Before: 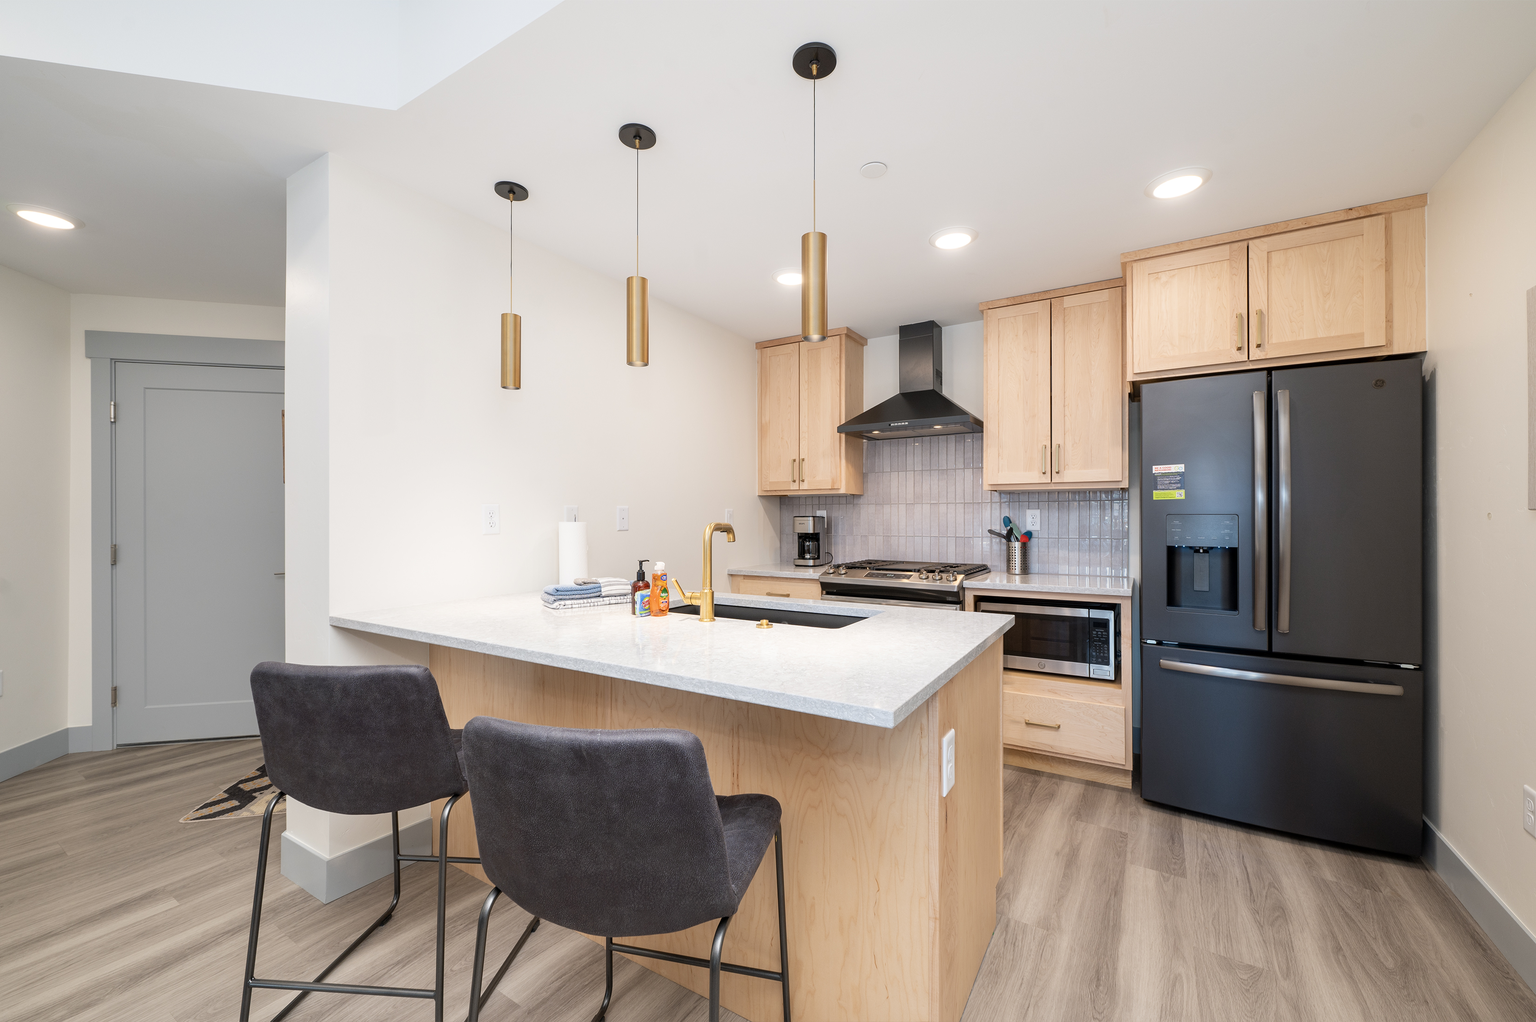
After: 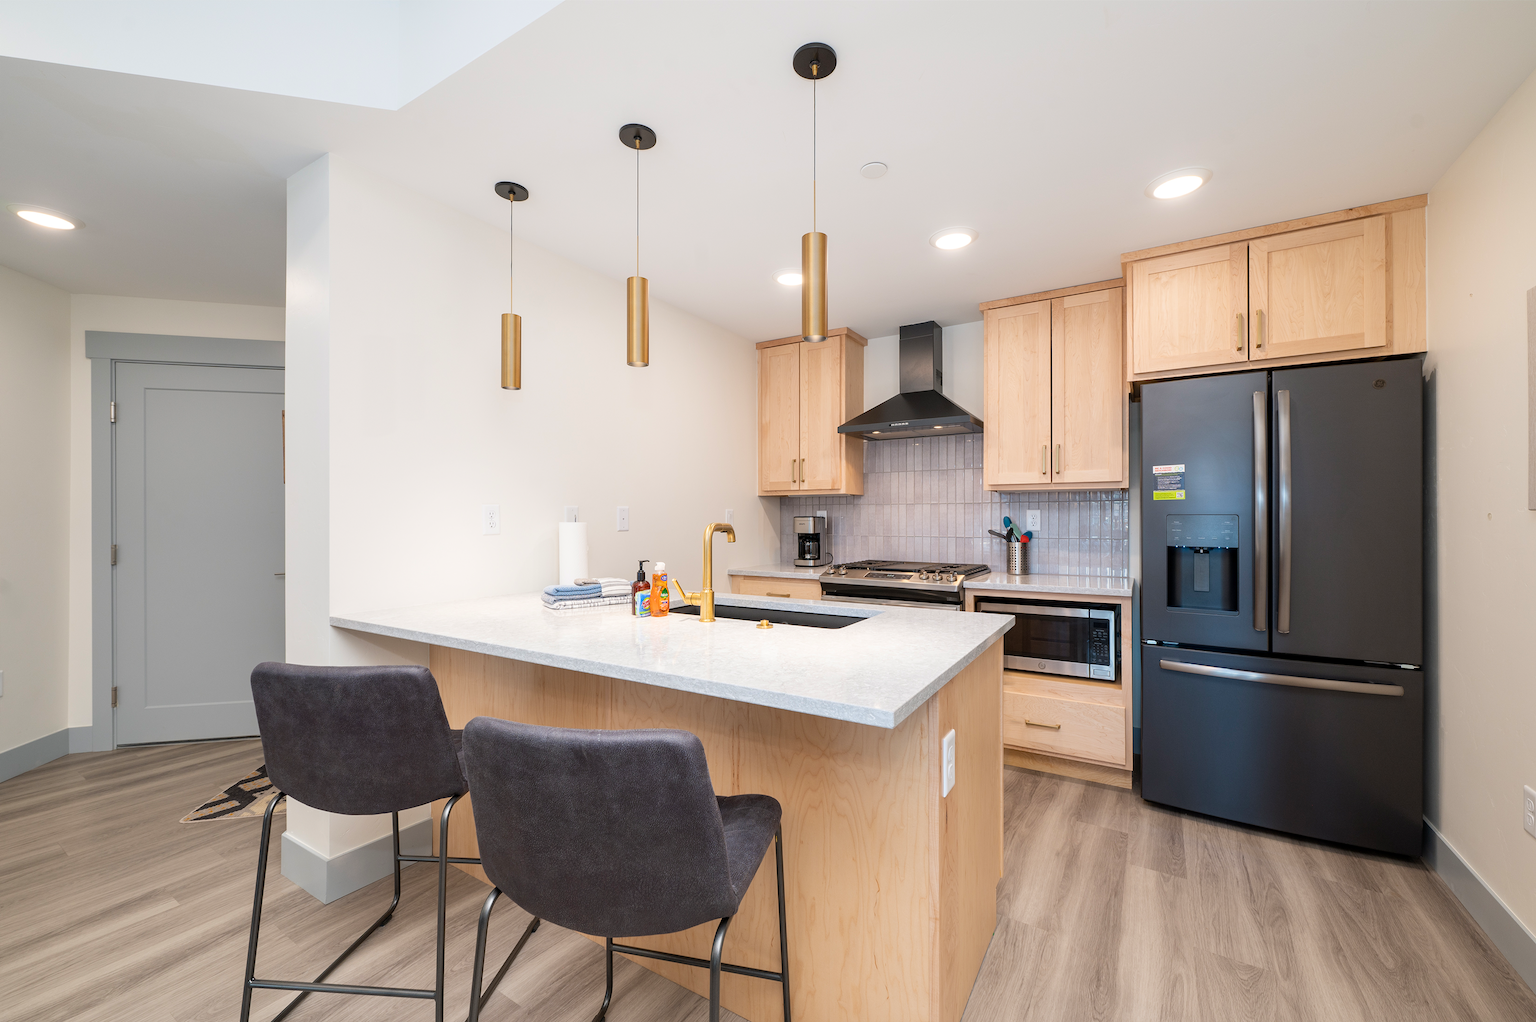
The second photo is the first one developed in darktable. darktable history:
color zones: curves: ch1 [(0, 0.469) (0.001, 0.469) (0.12, 0.446) (0.248, 0.469) (0.5, 0.5) (0.748, 0.5) (0.999, 0.469) (1, 0.469)]
color balance rgb: perceptual saturation grading › global saturation 0.347%, global vibrance 23.665%
